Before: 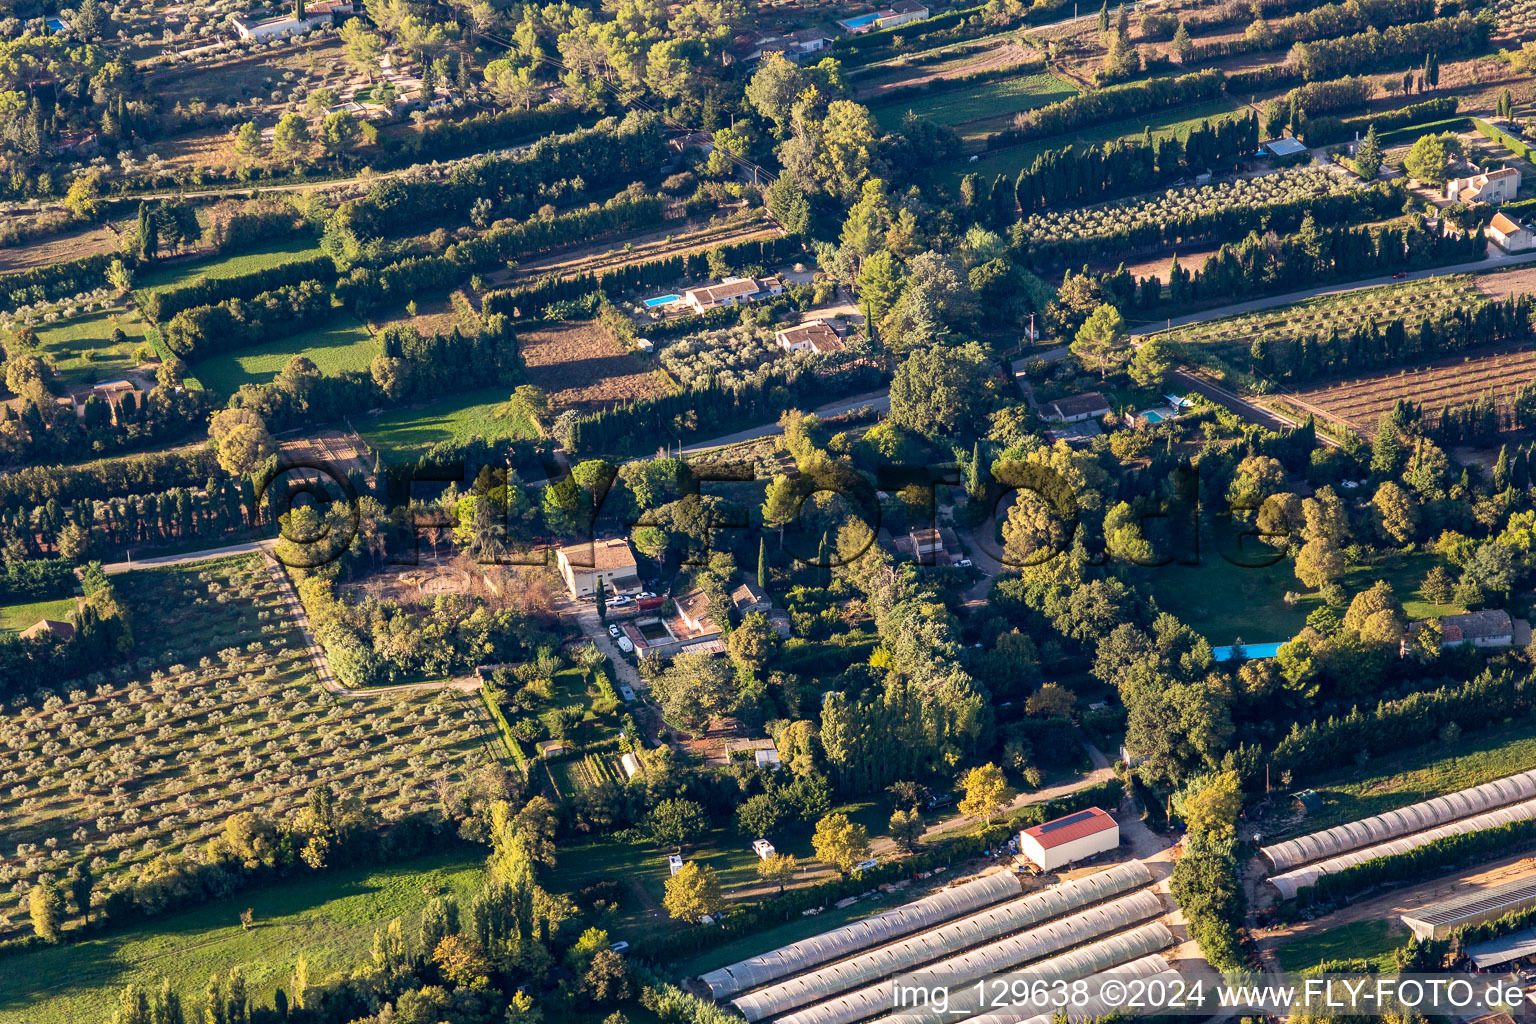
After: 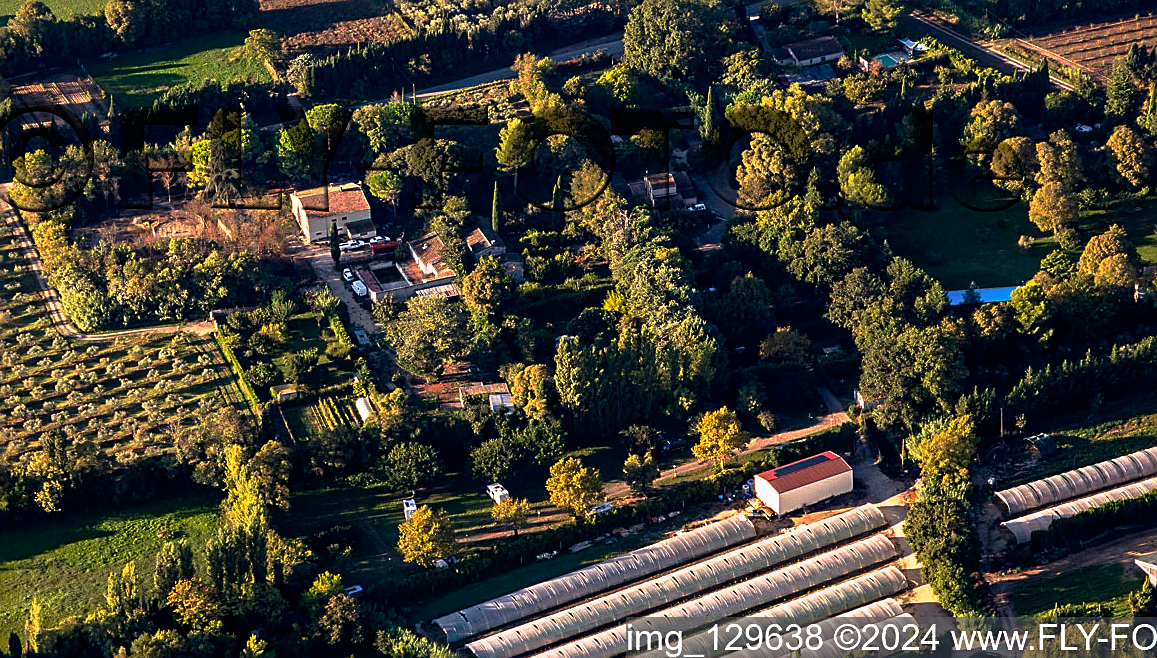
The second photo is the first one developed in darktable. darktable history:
base curve: curves: ch0 [(0, 0) (0.564, 0.291) (0.802, 0.731) (1, 1)], preserve colors none
tone curve: curves: ch0 [(0, 0) (0.062, 0.023) (0.168, 0.142) (0.359, 0.44) (0.469, 0.544) (0.634, 0.722) (0.839, 0.909) (0.998, 0.978)]; ch1 [(0, 0) (0.437, 0.453) (0.472, 0.47) (0.502, 0.504) (0.527, 0.546) (0.568, 0.619) (0.608, 0.665) (0.669, 0.748) (0.859, 0.899) (1, 1)]; ch2 [(0, 0) (0.33, 0.301) (0.421, 0.443) (0.473, 0.498) (0.509, 0.5) (0.535, 0.564) (0.575, 0.625) (0.608, 0.676) (1, 1)], preserve colors none
sharpen: amount 0.493
crop and rotate: left 17.346%, top 34.792%, right 7.276%, bottom 0.885%
